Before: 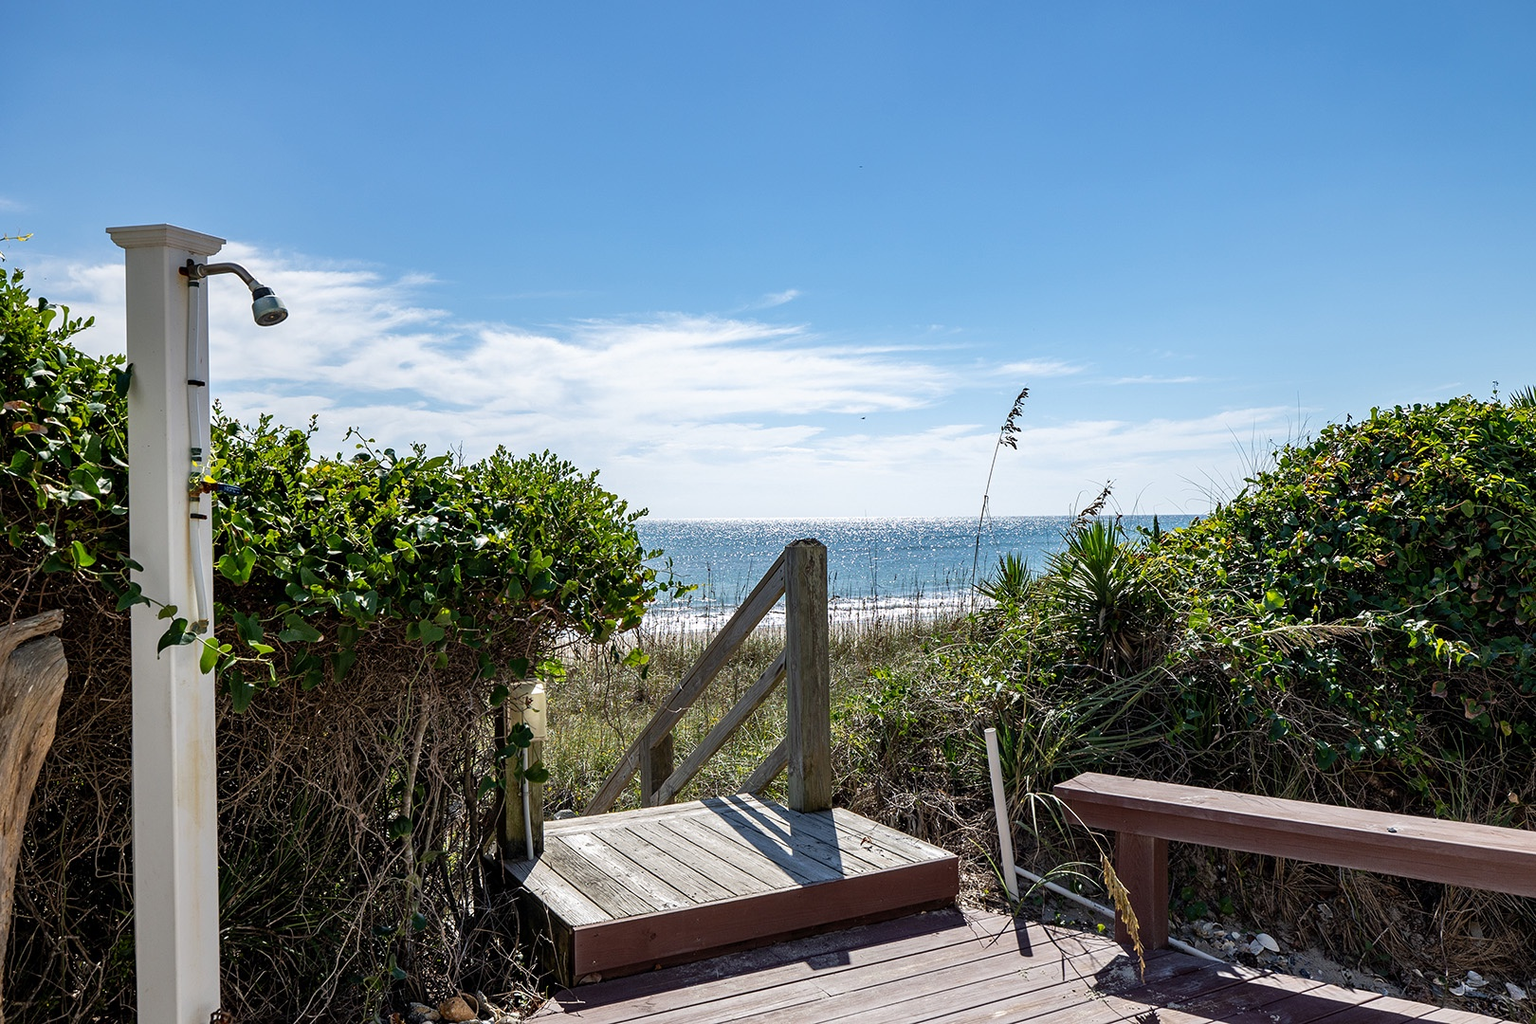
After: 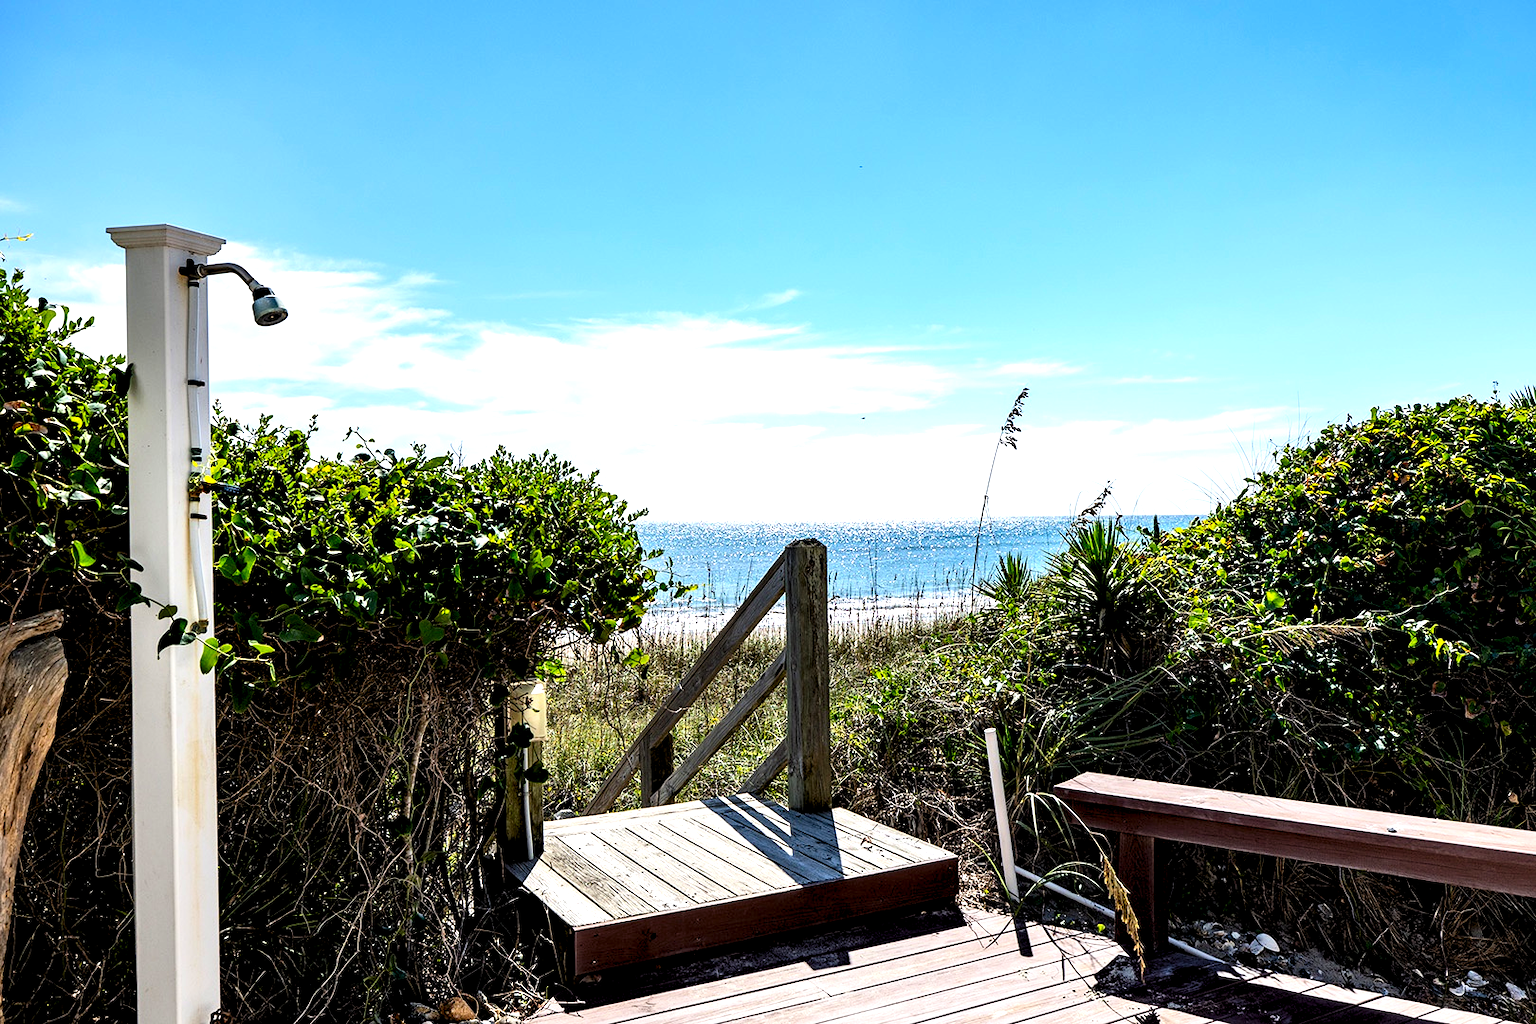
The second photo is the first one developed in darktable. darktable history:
contrast brightness saturation: contrast 0.19, brightness -0.11, saturation 0.21
exposure: exposure 0.64 EV, compensate highlight preservation false
rgb levels: levels [[0.029, 0.461, 0.922], [0, 0.5, 1], [0, 0.5, 1]]
